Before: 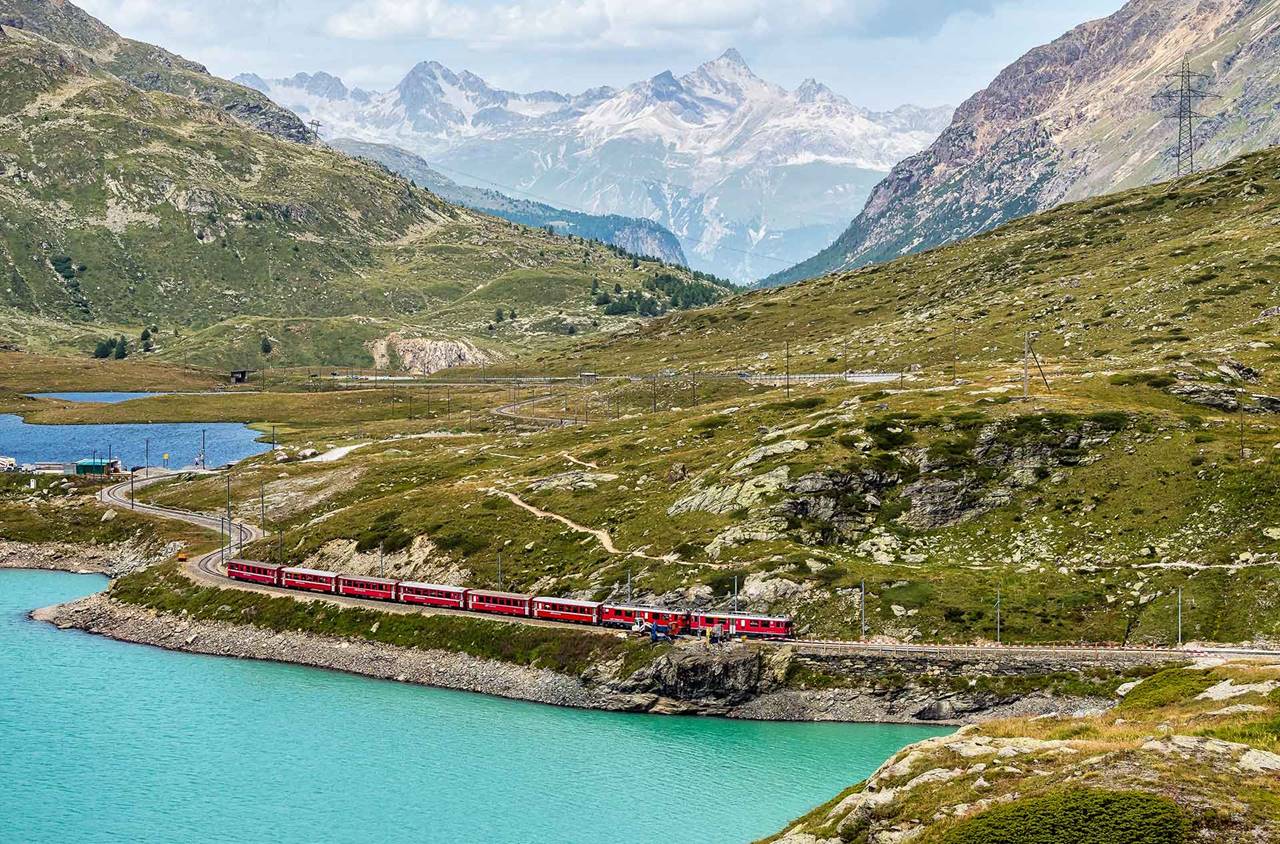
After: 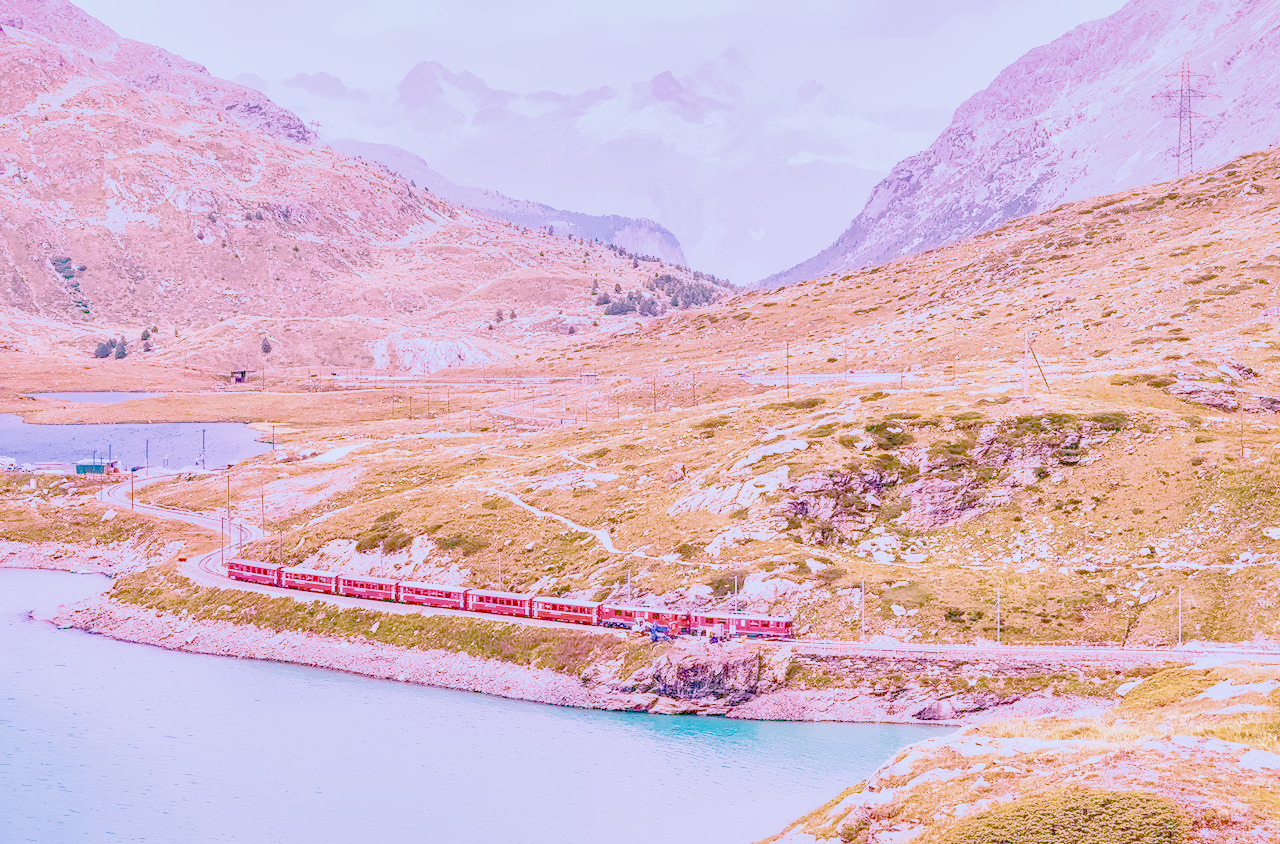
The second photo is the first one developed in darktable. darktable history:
local contrast: on, module defaults
color calibration: x 0.38, y 0.391, temperature 4086.74 K
denoise (profiled): preserve shadows 1.52, scattering 0.002, a [-1, 0, 0], compensate highlight preservation false
exposure: black level correction 0, exposure 0.7 EV, compensate exposure bias true, compensate highlight preservation false
filmic rgb: black relative exposure -7.65 EV, white relative exposure 4.56 EV, hardness 3.61
highlight reconstruction: on, module defaults
lens correction: scale 1.01, crop 1, focal 85, aperture 4.5, distance 2.07, camera "Canon EOS RP", lens "Canon RF 85mm F2 MACRO IS STM"
white balance: red 2.229, blue 1.46
velvia: on, module defaults
color balance rgb: perceptual saturation grading › global saturation 20%, perceptual saturation grading › highlights -50%, perceptual saturation grading › shadows 30%, perceptual brilliance grading › global brilliance 10%, perceptual brilliance grading › shadows 15%
shadows and highlights: on, module defaults
haze removal: compatibility mode true, adaptive false
